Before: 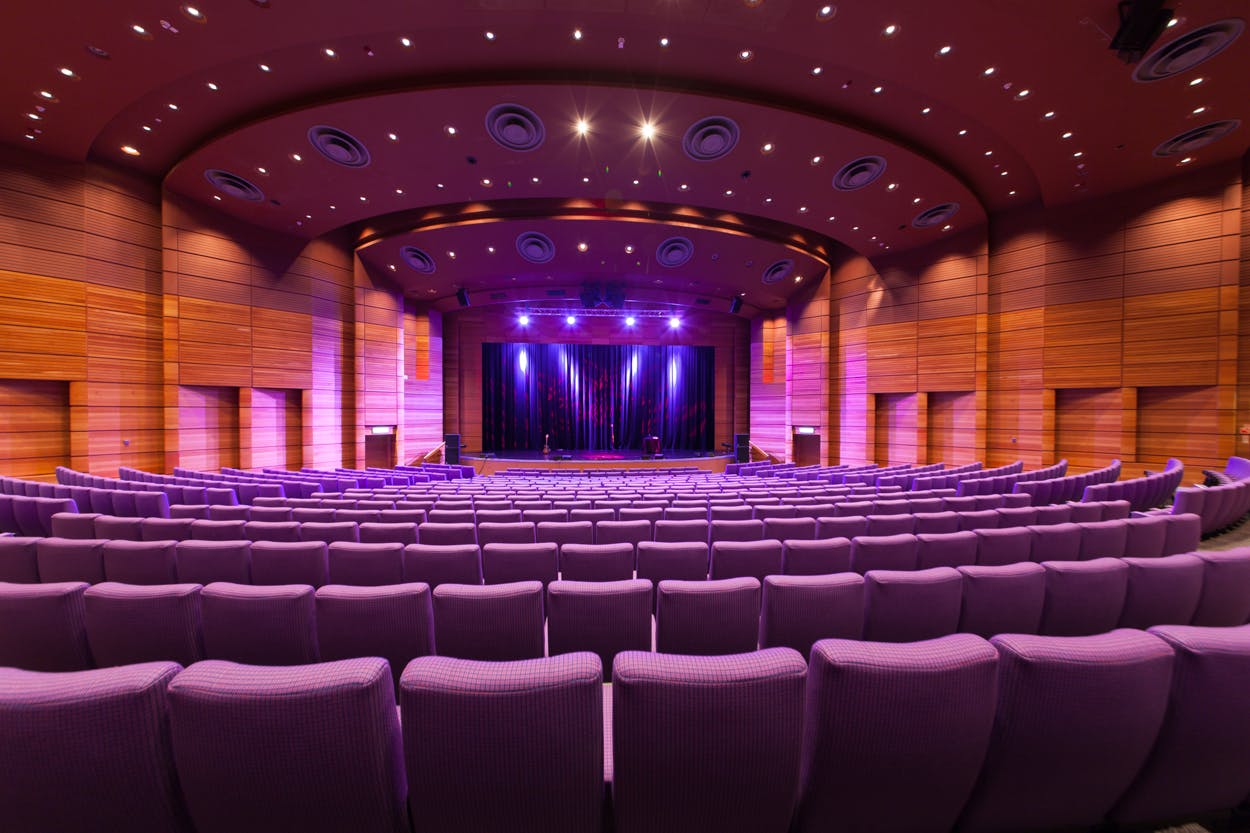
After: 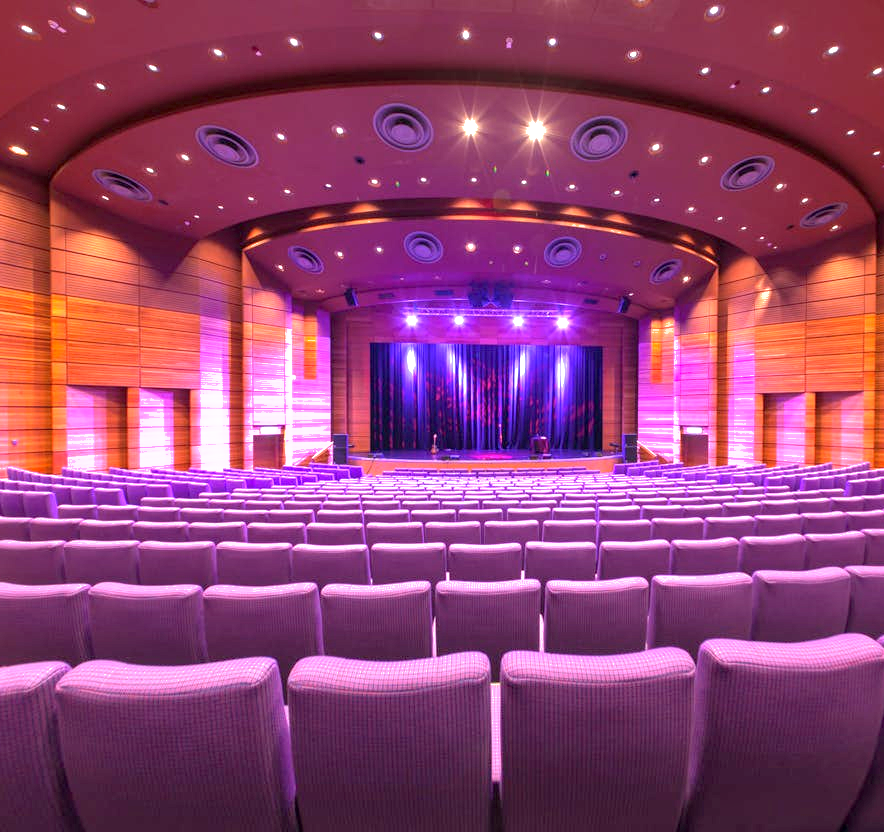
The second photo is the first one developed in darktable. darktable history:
local contrast: on, module defaults
shadows and highlights: on, module defaults
crop and rotate: left 9.061%, right 20.142%
exposure: black level correction 0, exposure 1.2 EV, compensate exposure bias true, compensate highlight preservation false
